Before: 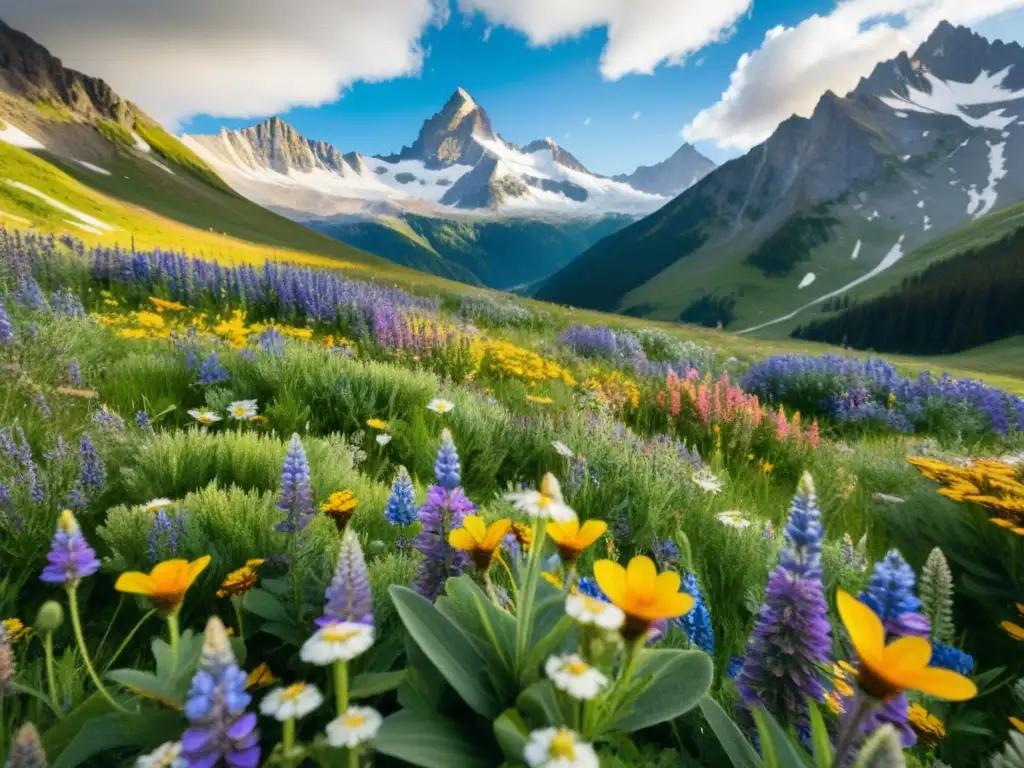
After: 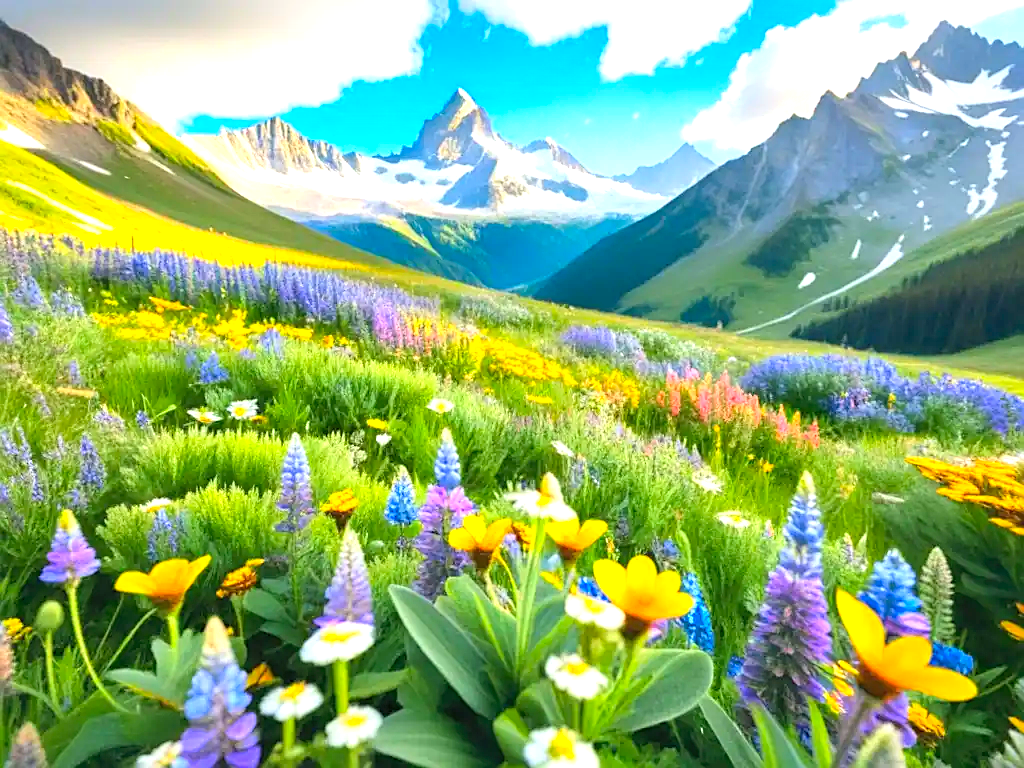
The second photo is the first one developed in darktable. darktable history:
exposure: exposure 1 EV, compensate highlight preservation false
sharpen: on, module defaults
contrast brightness saturation: contrast 0.068, brightness 0.174, saturation 0.419
